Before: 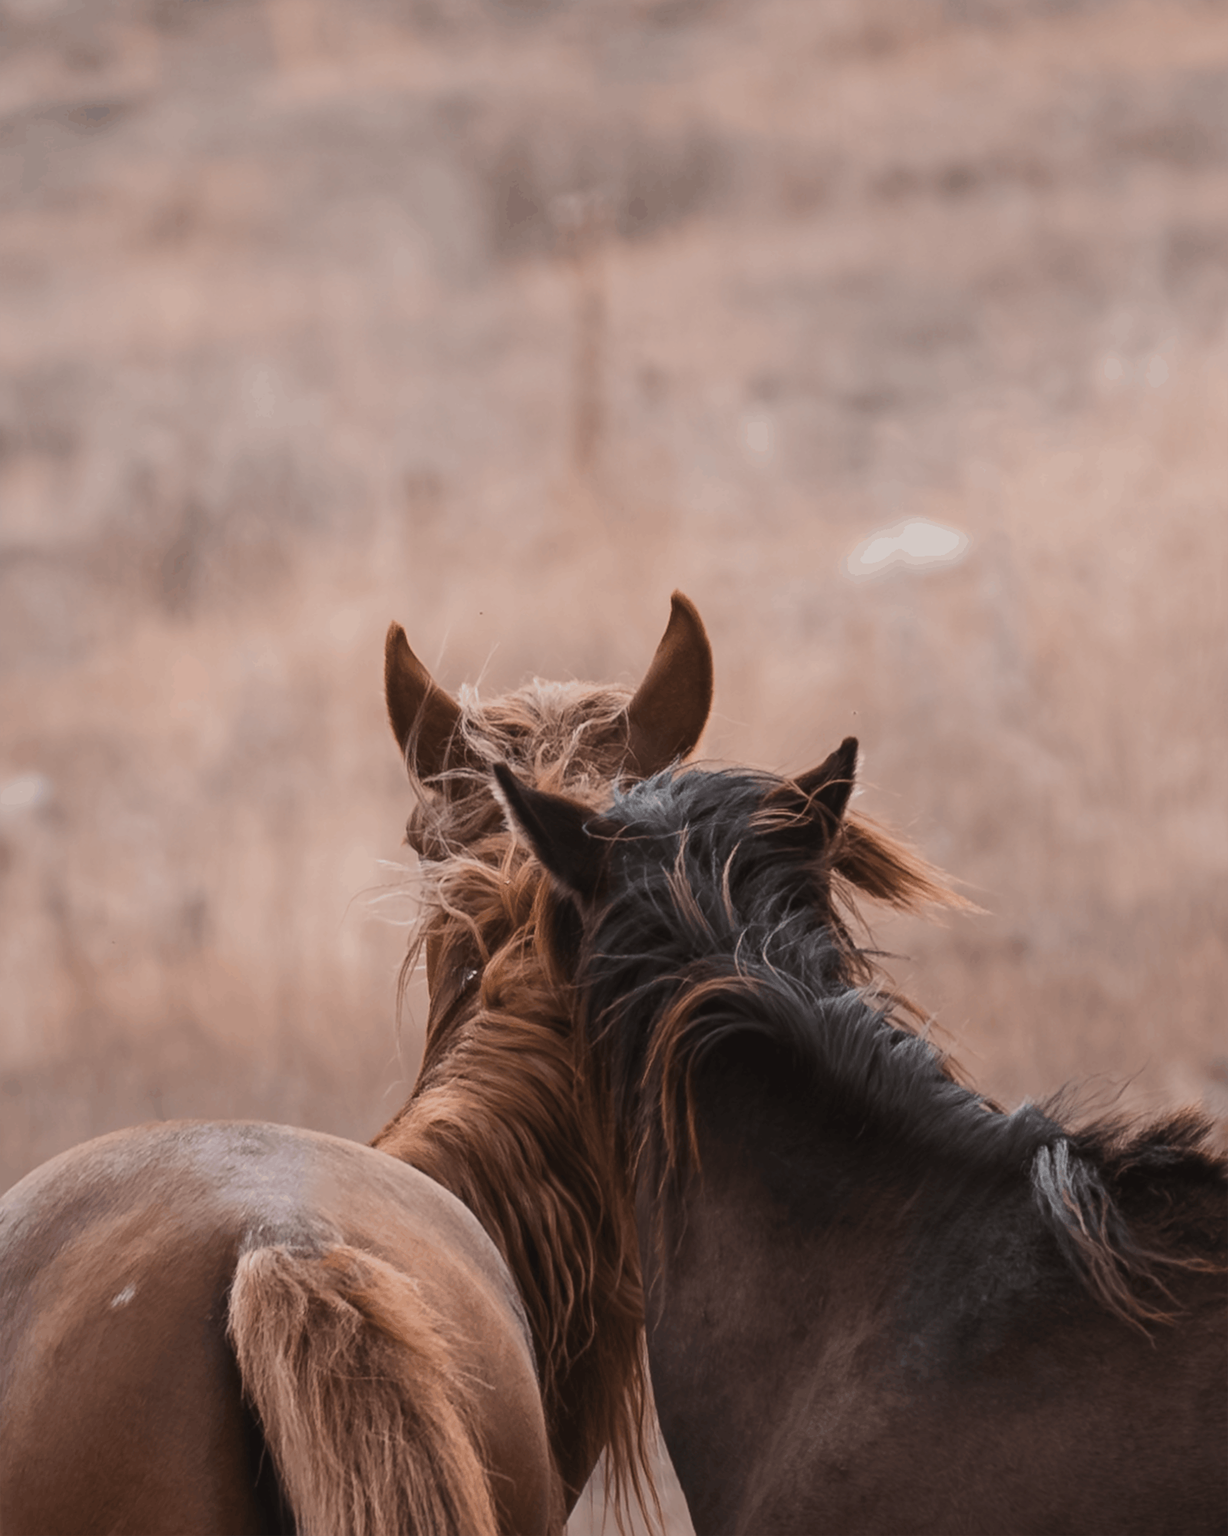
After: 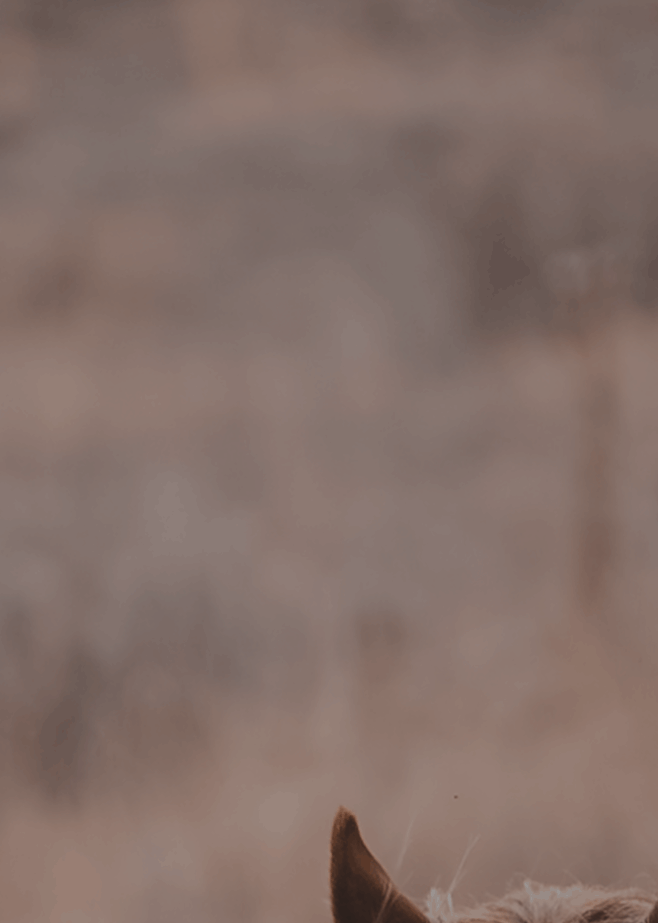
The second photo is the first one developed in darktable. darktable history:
exposure: black level correction -0.016, exposure -1.035 EV, compensate highlight preservation false
crop and rotate: left 10.8%, top 0.104%, right 48.04%, bottom 53.741%
